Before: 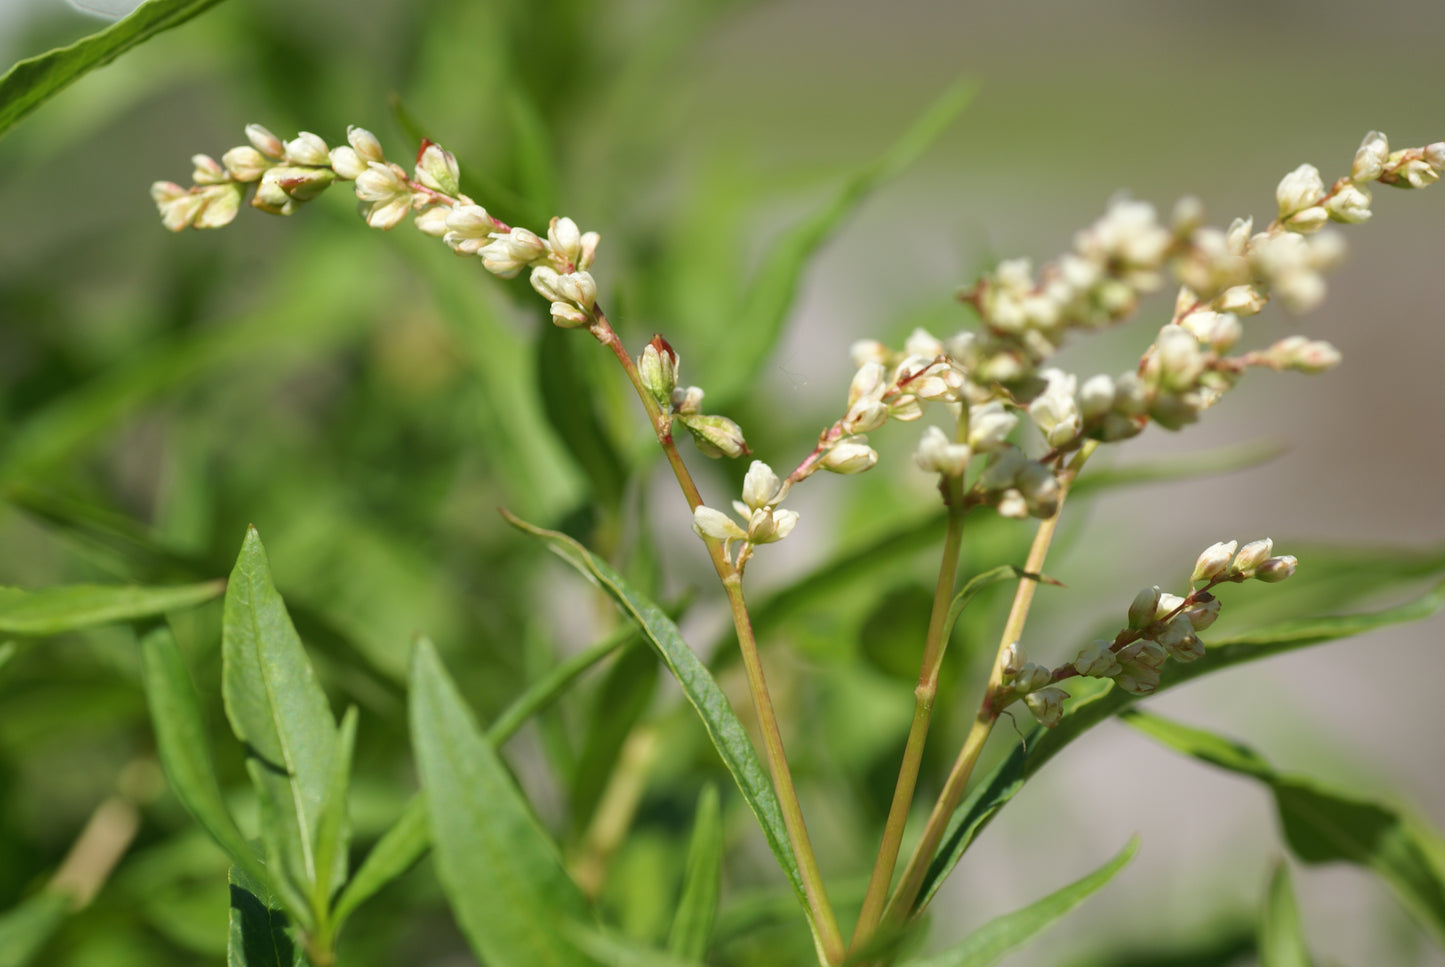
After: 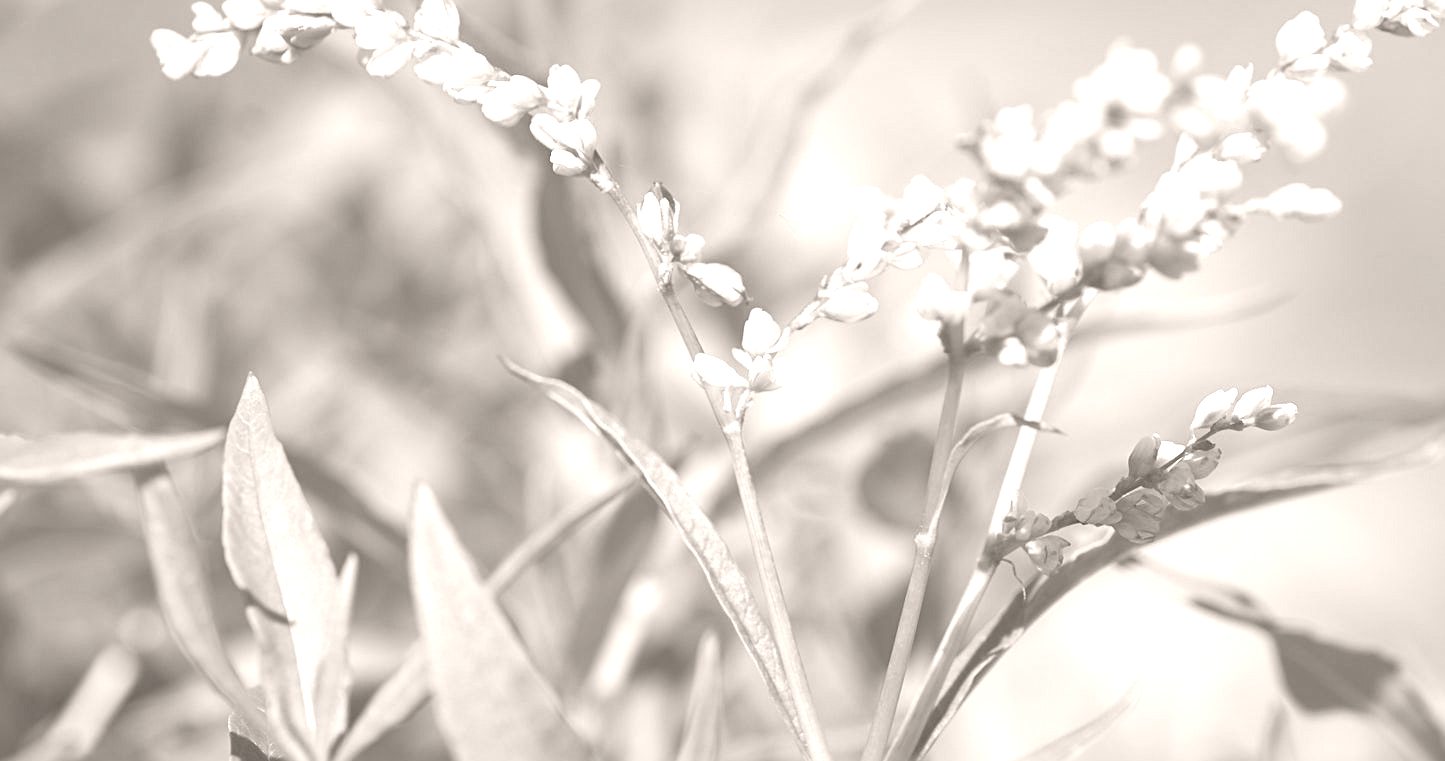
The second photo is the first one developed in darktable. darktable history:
colorize: hue 34.49°, saturation 35.33%, source mix 100%, lightness 55%, version 1
sharpen: radius 2.167, amount 0.381, threshold 0
crop and rotate: top 15.774%, bottom 5.506%
